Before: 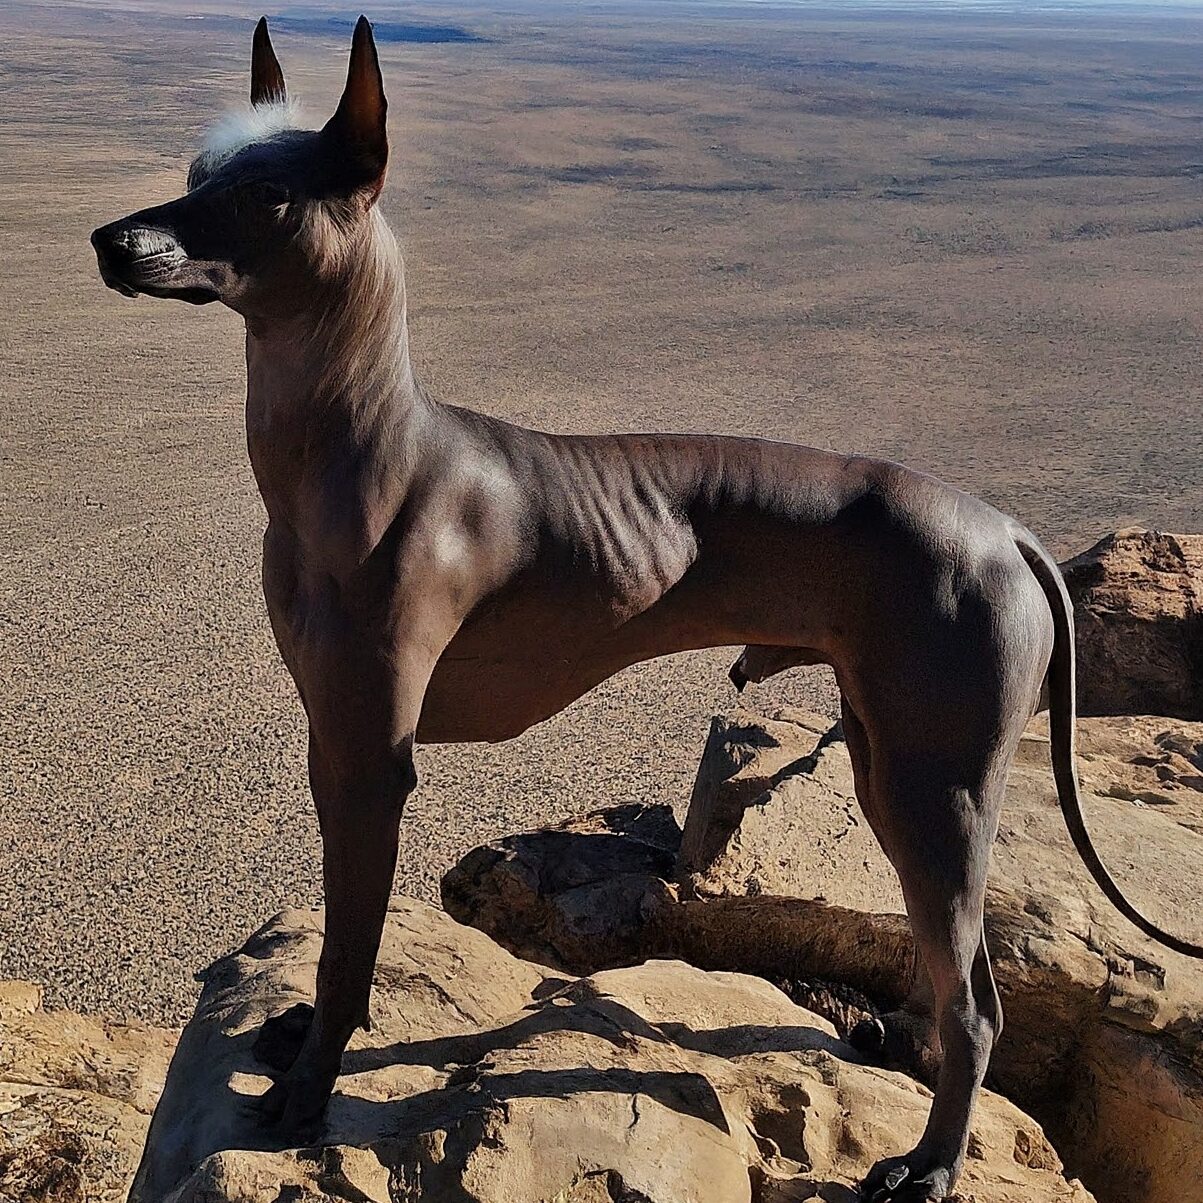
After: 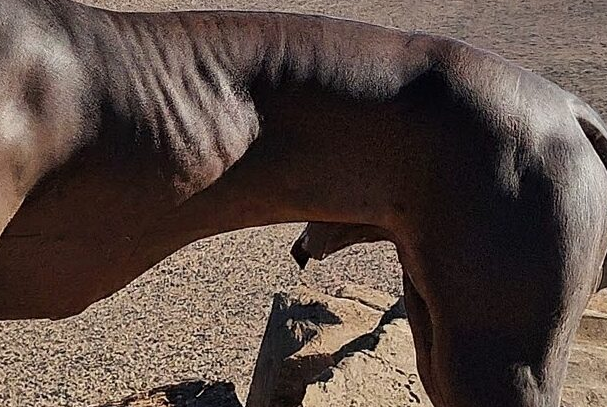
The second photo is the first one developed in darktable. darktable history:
crop: left 36.446%, top 35.184%, right 13.081%, bottom 30.977%
